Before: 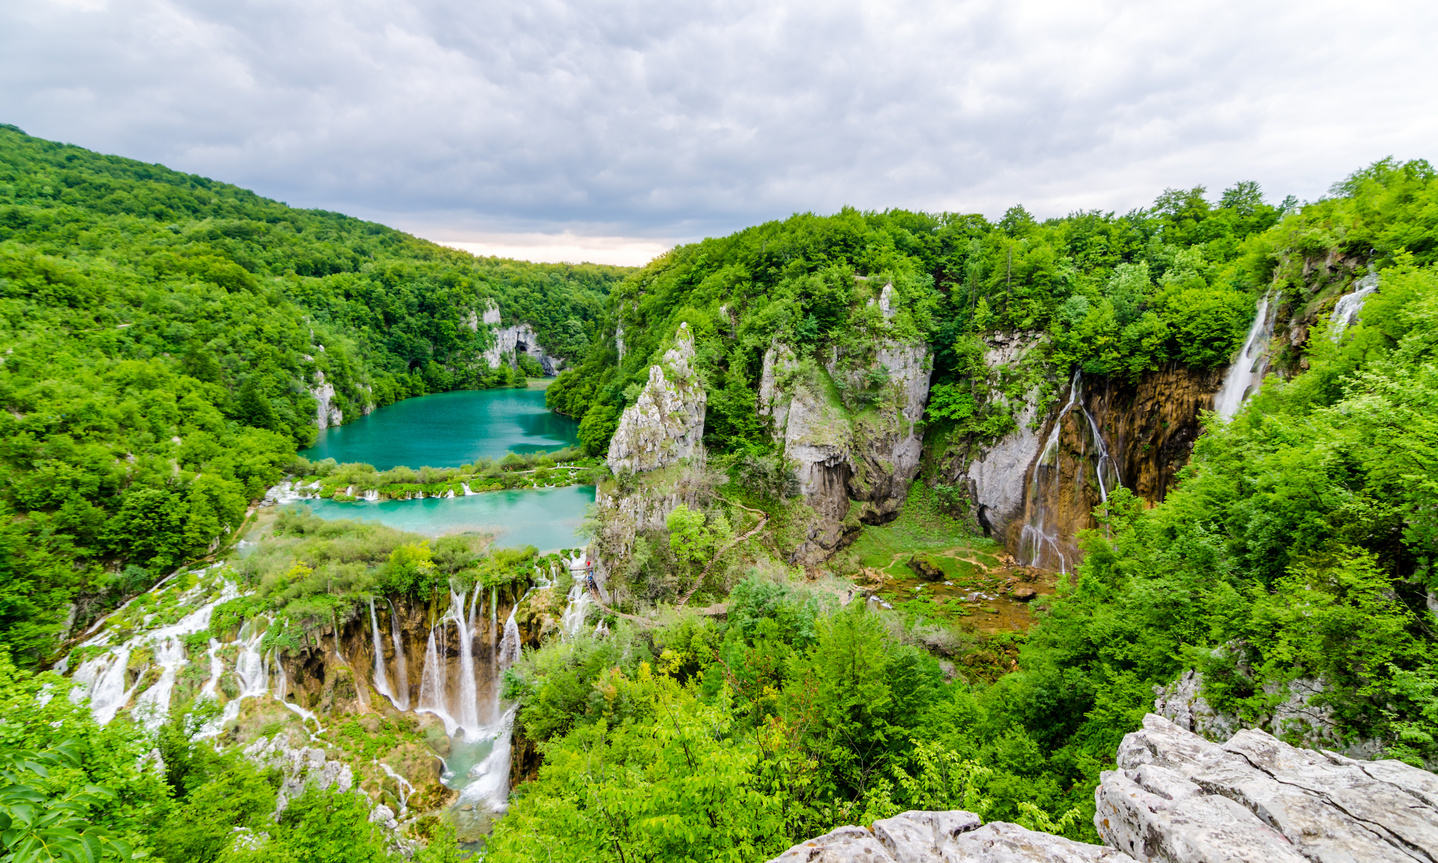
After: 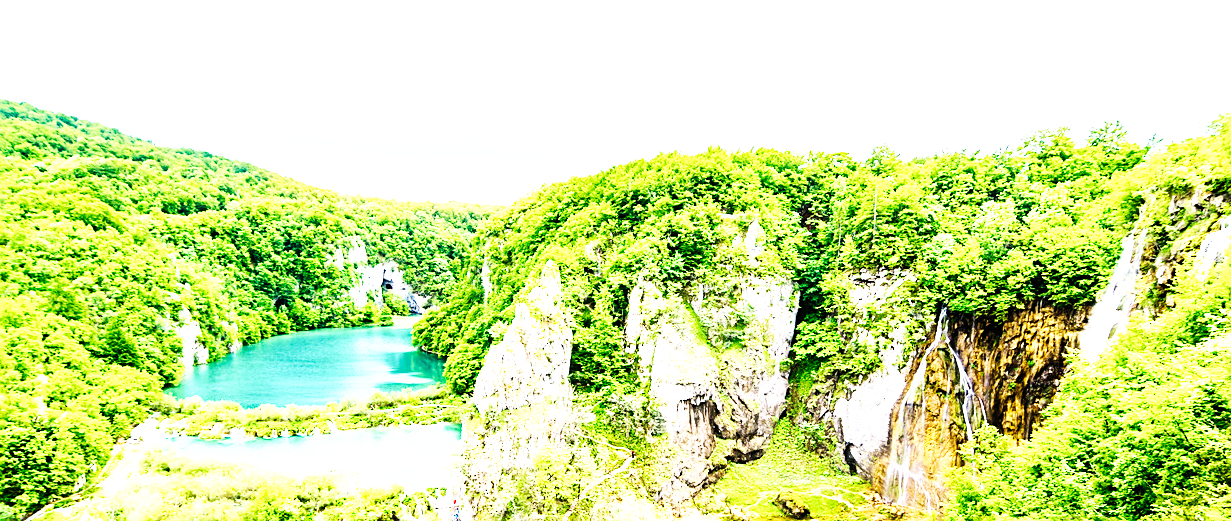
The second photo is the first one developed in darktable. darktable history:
crop and rotate: left 9.345%, top 7.22%, right 4.982%, bottom 32.331%
base curve: curves: ch0 [(0, 0) (0.007, 0.004) (0.027, 0.03) (0.046, 0.07) (0.207, 0.54) (0.442, 0.872) (0.673, 0.972) (1, 1)], preserve colors none
sharpen: on, module defaults
exposure: black level correction 0, exposure 1.4 EV, compensate highlight preservation false
